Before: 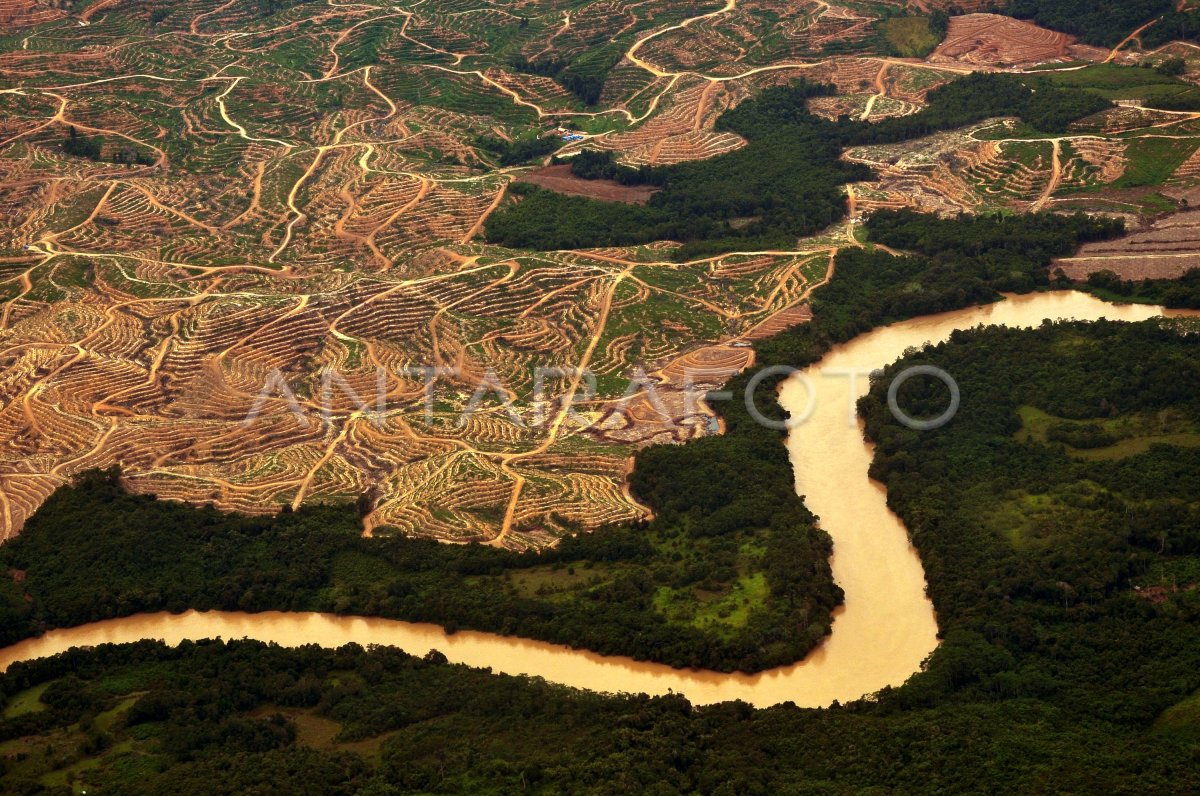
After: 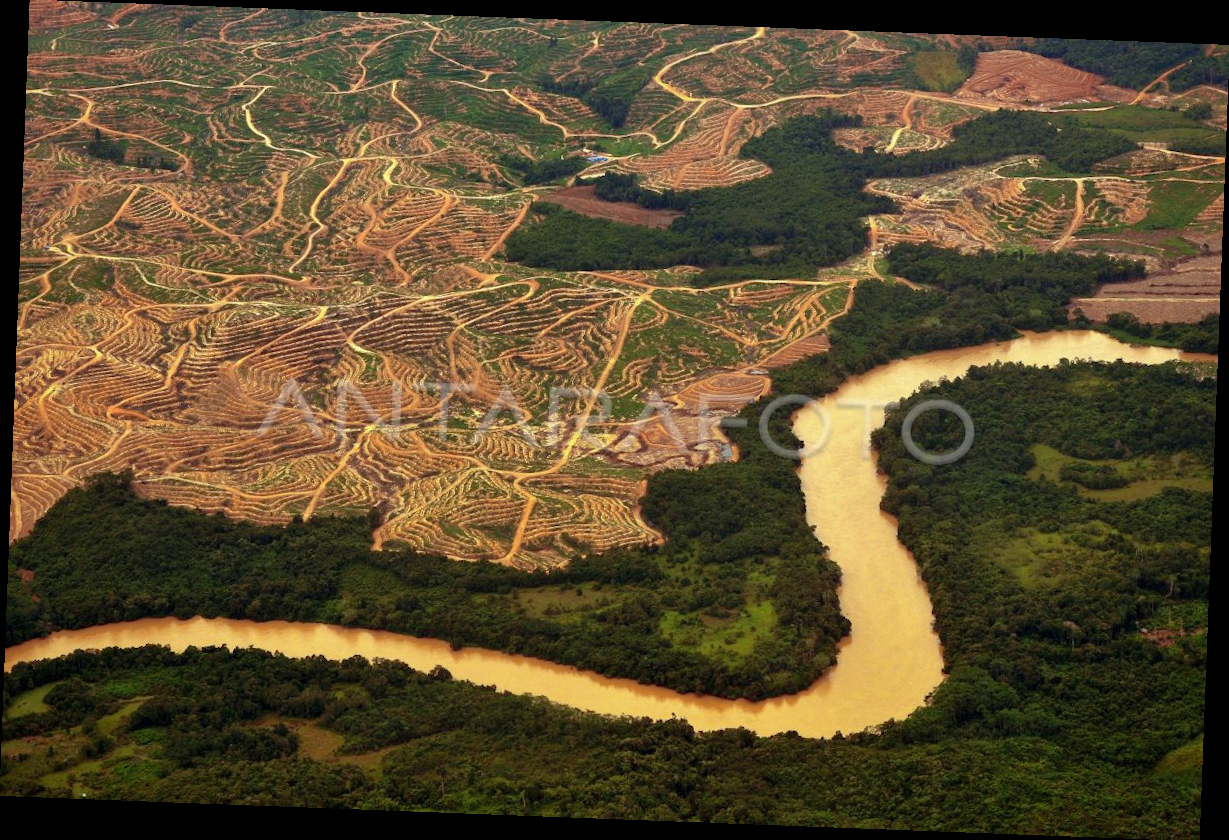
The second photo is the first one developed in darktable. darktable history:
shadows and highlights: on, module defaults
rotate and perspective: rotation 2.17°, automatic cropping off
